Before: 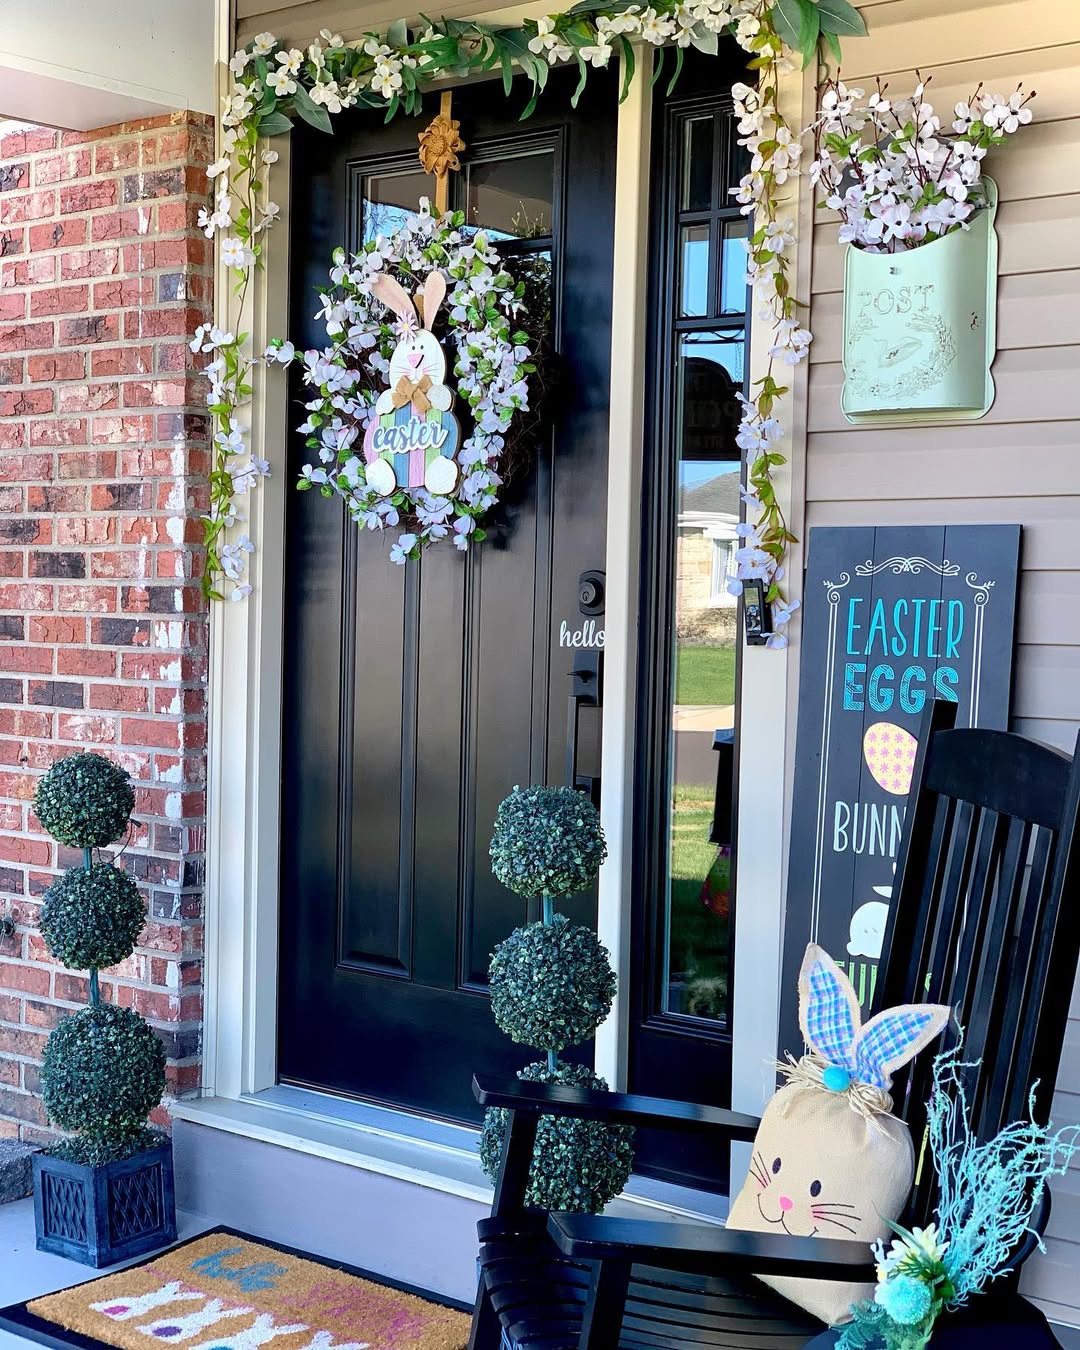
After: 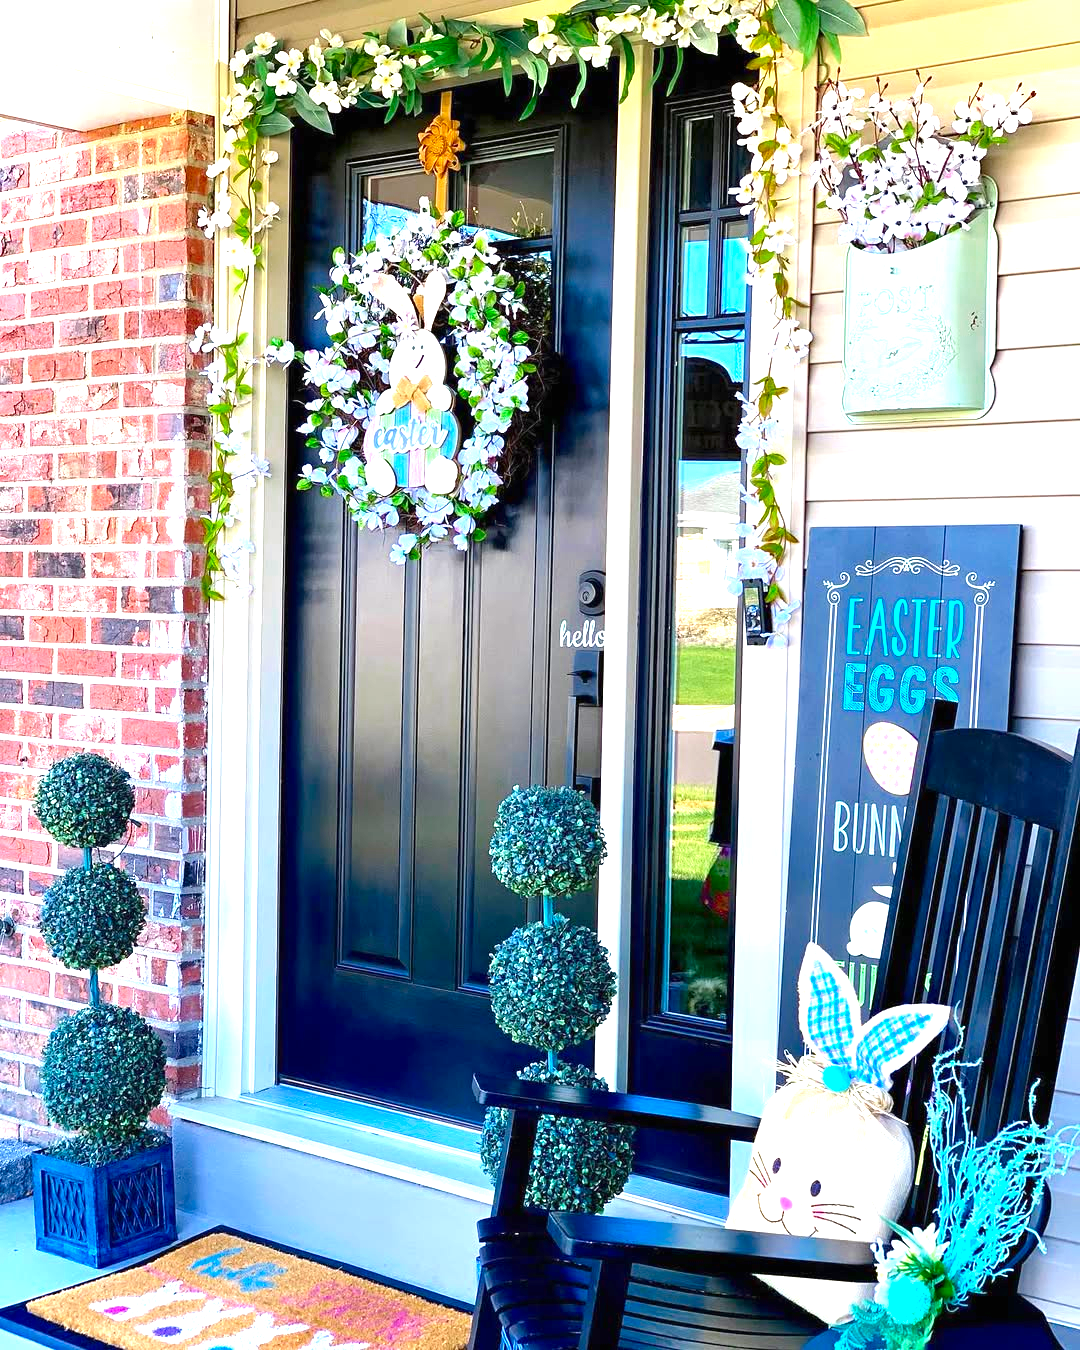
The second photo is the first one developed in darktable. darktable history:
exposure: black level correction 0, exposure 1.35 EV, compensate exposure bias true, compensate highlight preservation false
color zones: curves: ch0 [(0, 0.425) (0.143, 0.422) (0.286, 0.42) (0.429, 0.419) (0.571, 0.419) (0.714, 0.42) (0.857, 0.422) (1, 0.425)]; ch1 [(0, 0.666) (0.143, 0.669) (0.286, 0.671) (0.429, 0.67) (0.571, 0.67) (0.714, 0.67) (0.857, 0.67) (1, 0.666)]
